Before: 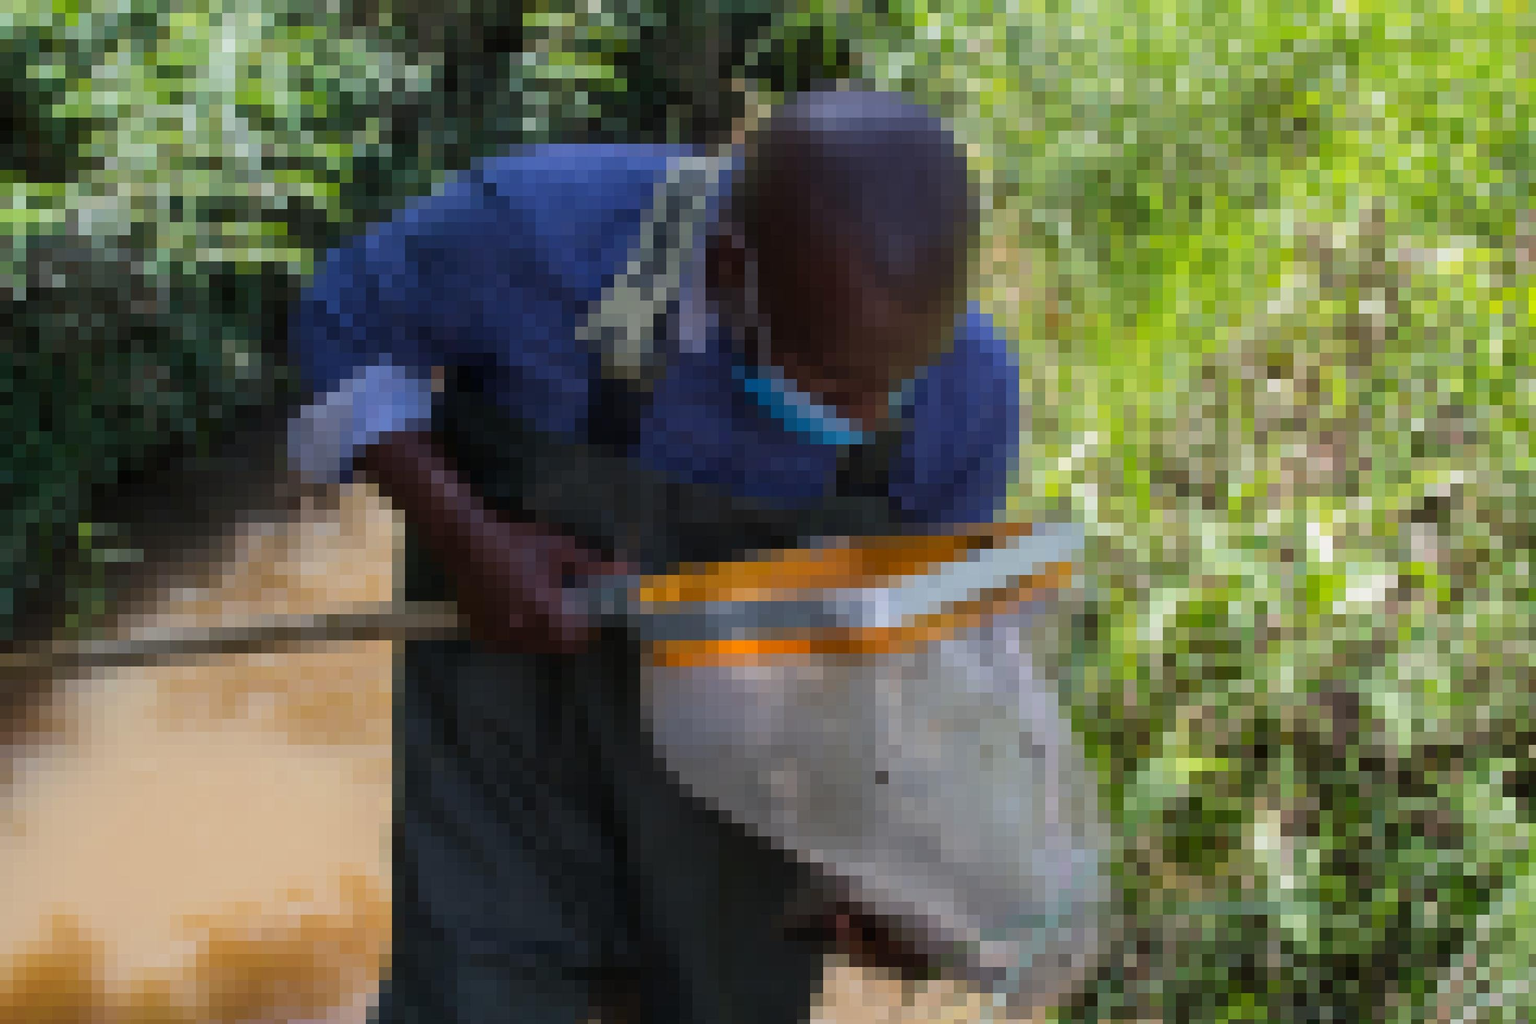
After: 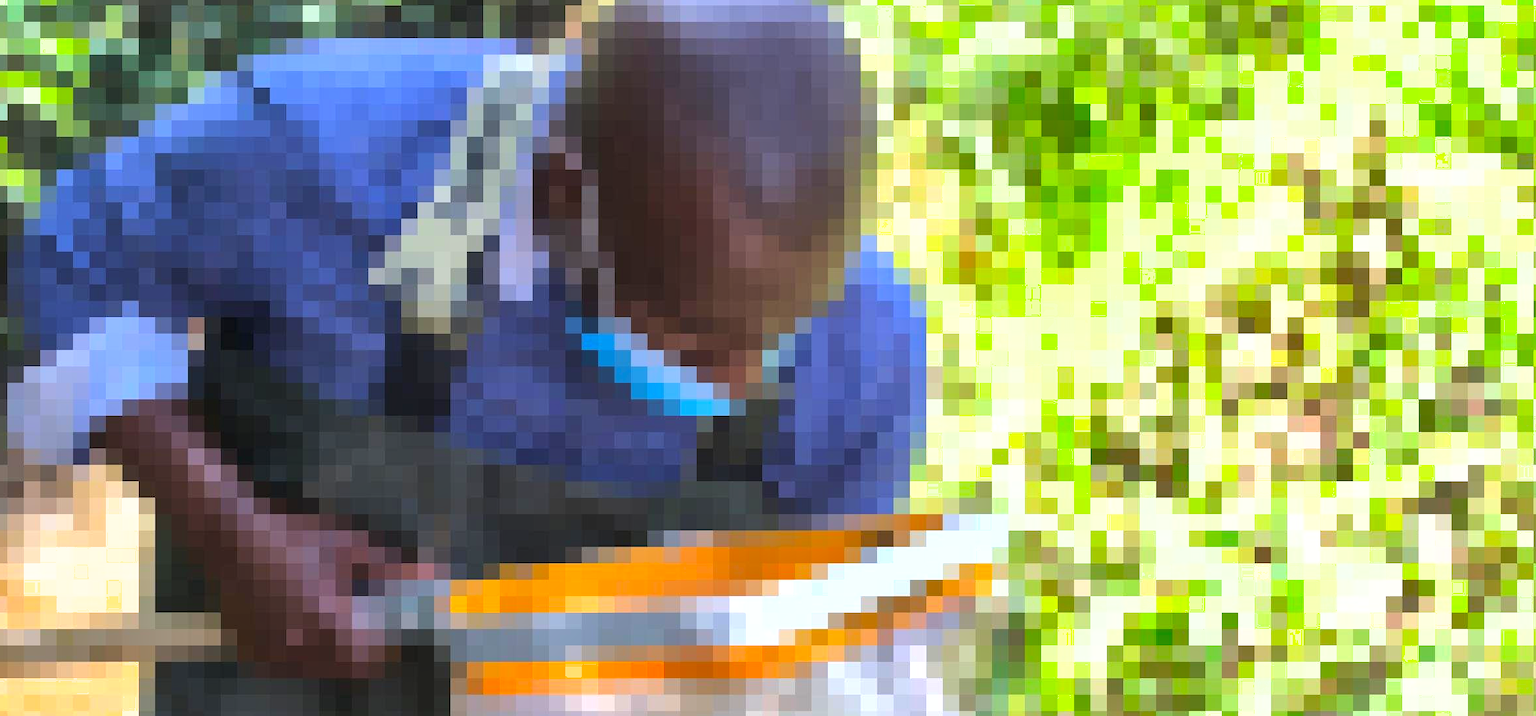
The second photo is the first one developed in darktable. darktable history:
exposure: black level correction 0, exposure 1.454 EV, compensate highlight preservation false
tone curve: curves: ch0 [(0, 0) (0.071, 0.06) (0.253, 0.242) (0.437, 0.498) (0.55, 0.644) (0.657, 0.749) (0.823, 0.876) (1, 0.99)]; ch1 [(0, 0) (0.346, 0.307) (0.408, 0.369) (0.453, 0.457) (0.476, 0.489) (0.502, 0.493) (0.521, 0.515) (0.537, 0.531) (0.612, 0.641) (0.676, 0.728) (1, 1)]; ch2 [(0, 0) (0.346, 0.34) (0.434, 0.46) (0.485, 0.494) (0.5, 0.494) (0.511, 0.504) (0.537, 0.551) (0.579, 0.599) (0.625, 0.686) (1, 1)], color space Lab, linked channels
crop: left 18.343%, top 11.115%, right 2.026%, bottom 33.131%
shadows and highlights: shadows 40.31, highlights -59.9
